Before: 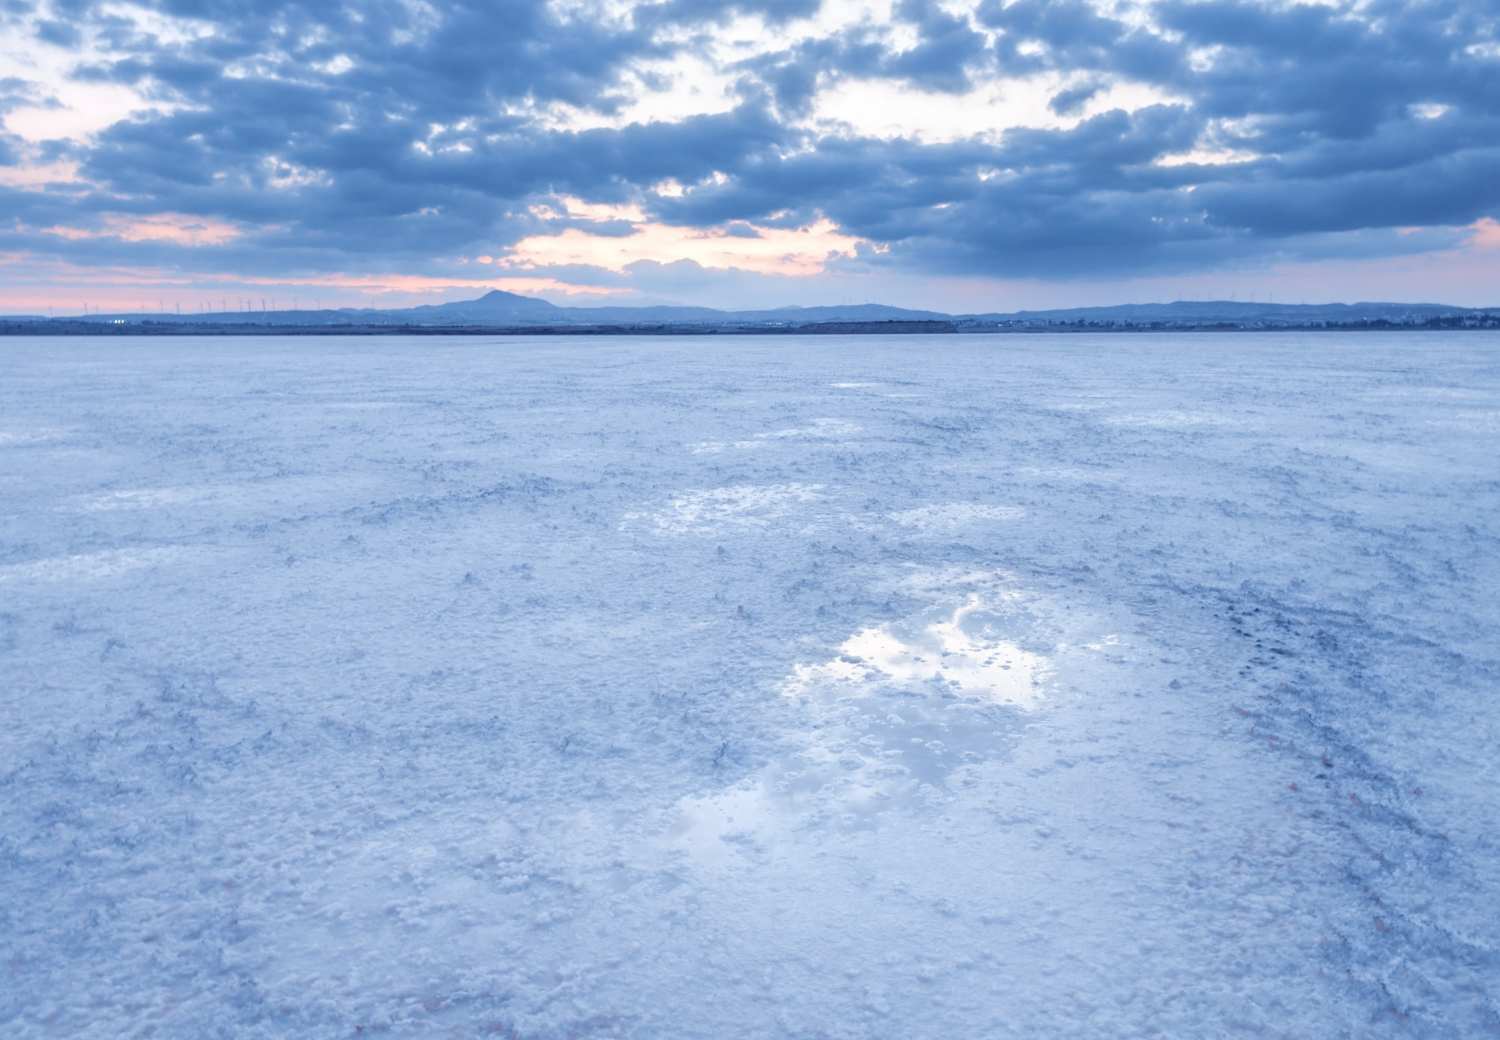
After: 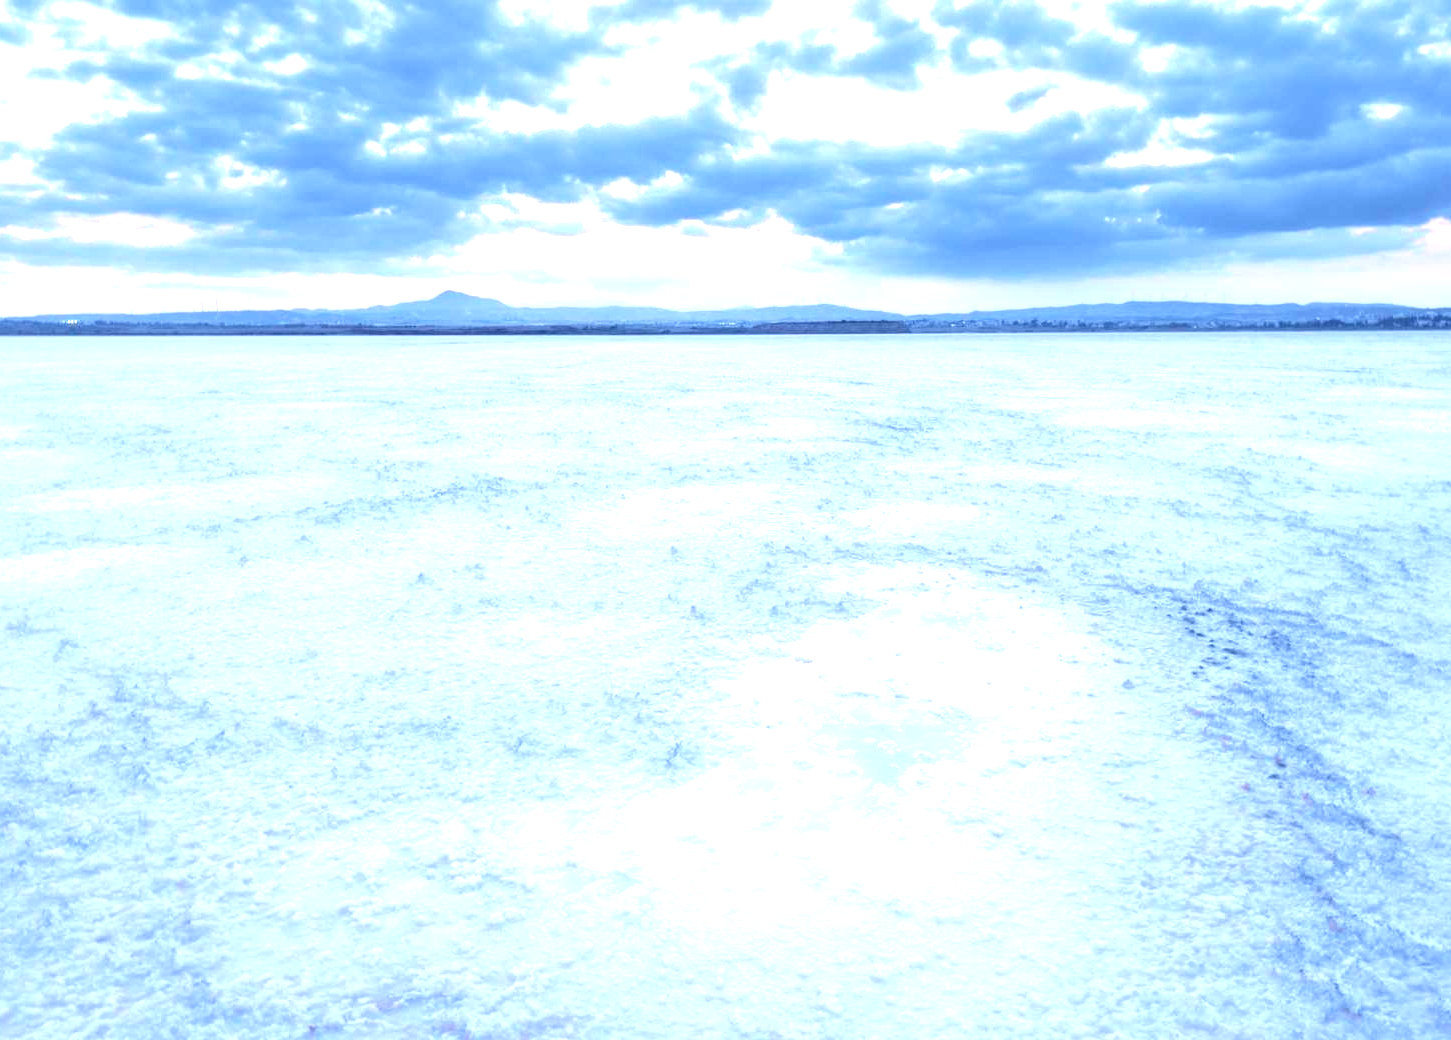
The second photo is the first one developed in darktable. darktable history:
crop and rotate: left 3.216%
exposure: black level correction 0, exposure 1.182 EV, compensate highlight preservation false
